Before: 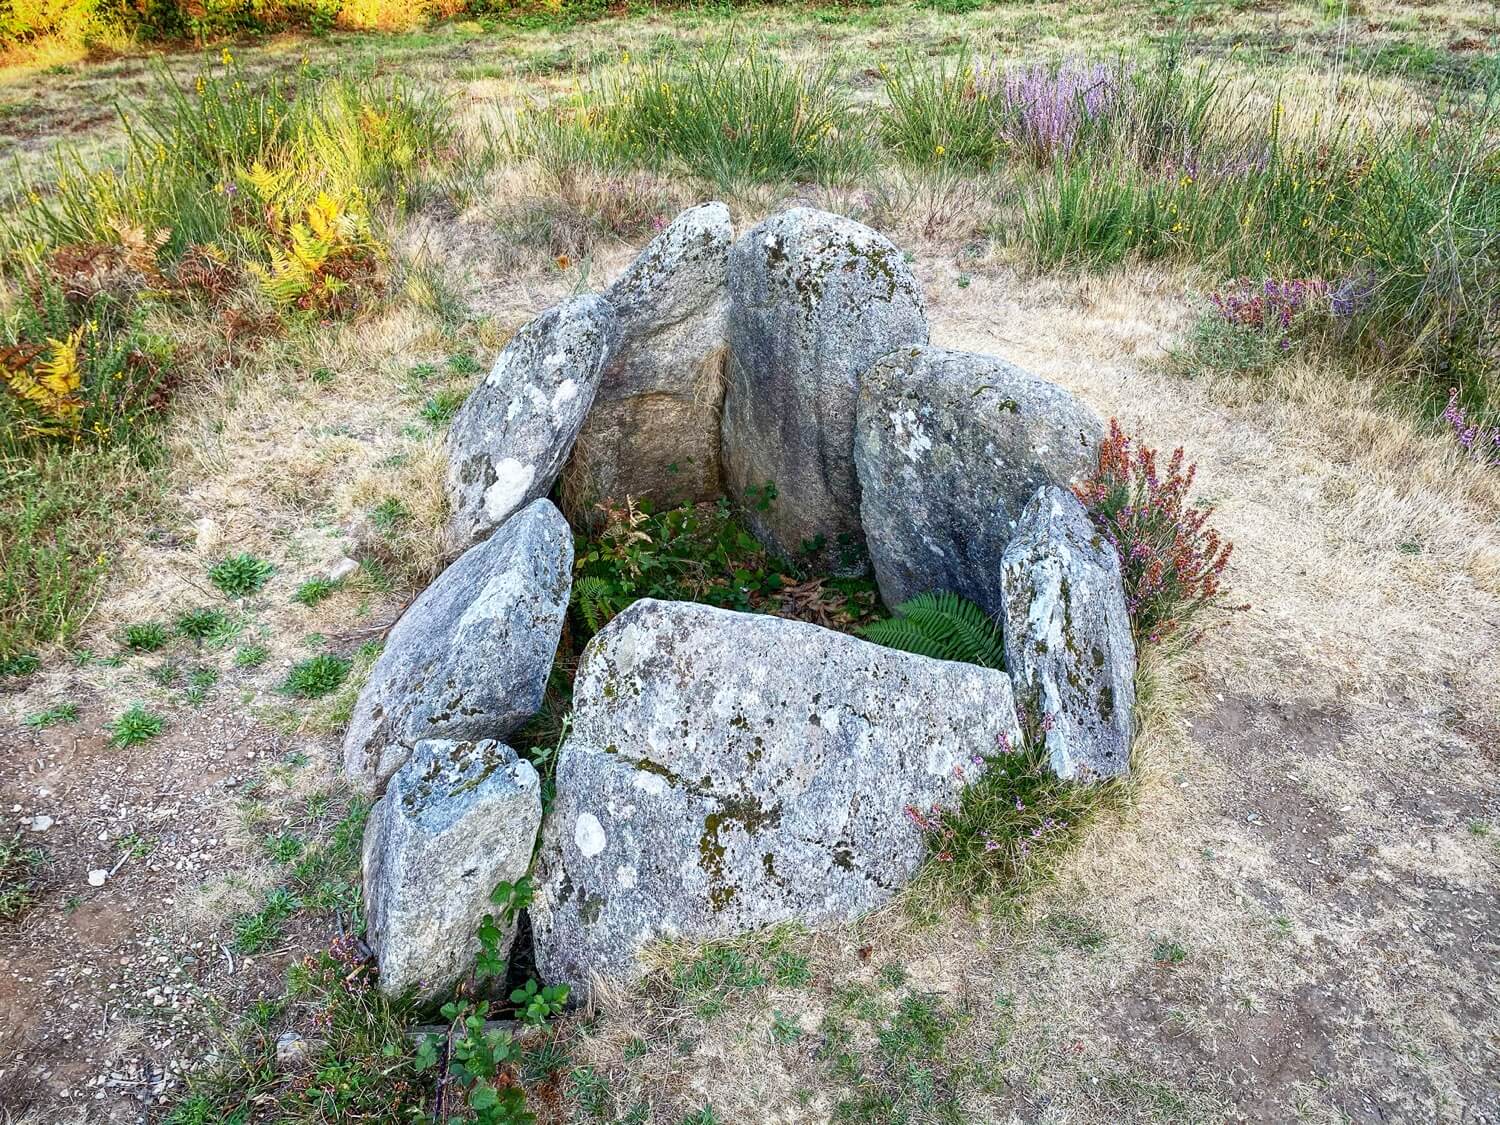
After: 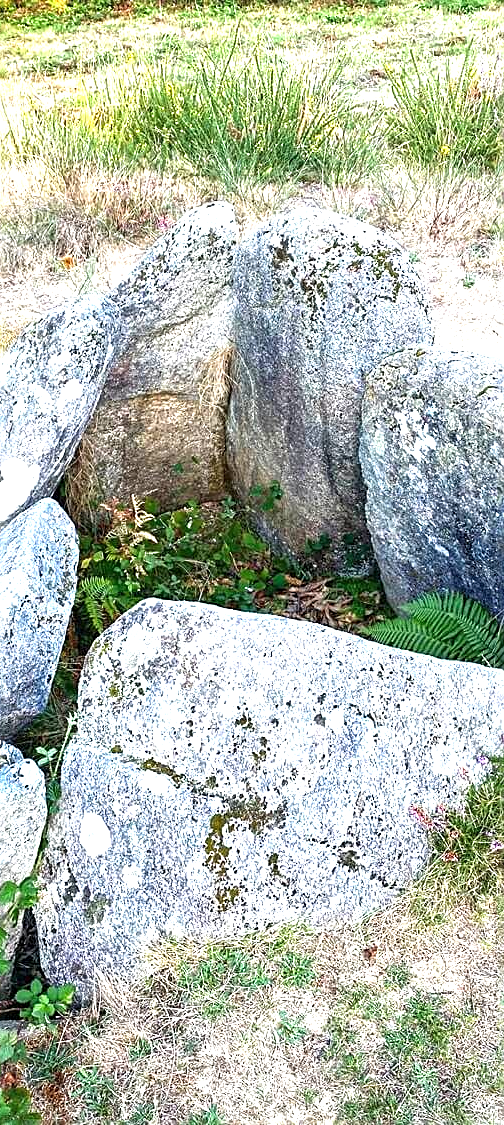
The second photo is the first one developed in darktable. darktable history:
exposure: black level correction 0, exposure 1.104 EV, compensate exposure bias true, compensate highlight preservation false
crop: left 33.031%, right 33.347%
sharpen: on, module defaults
